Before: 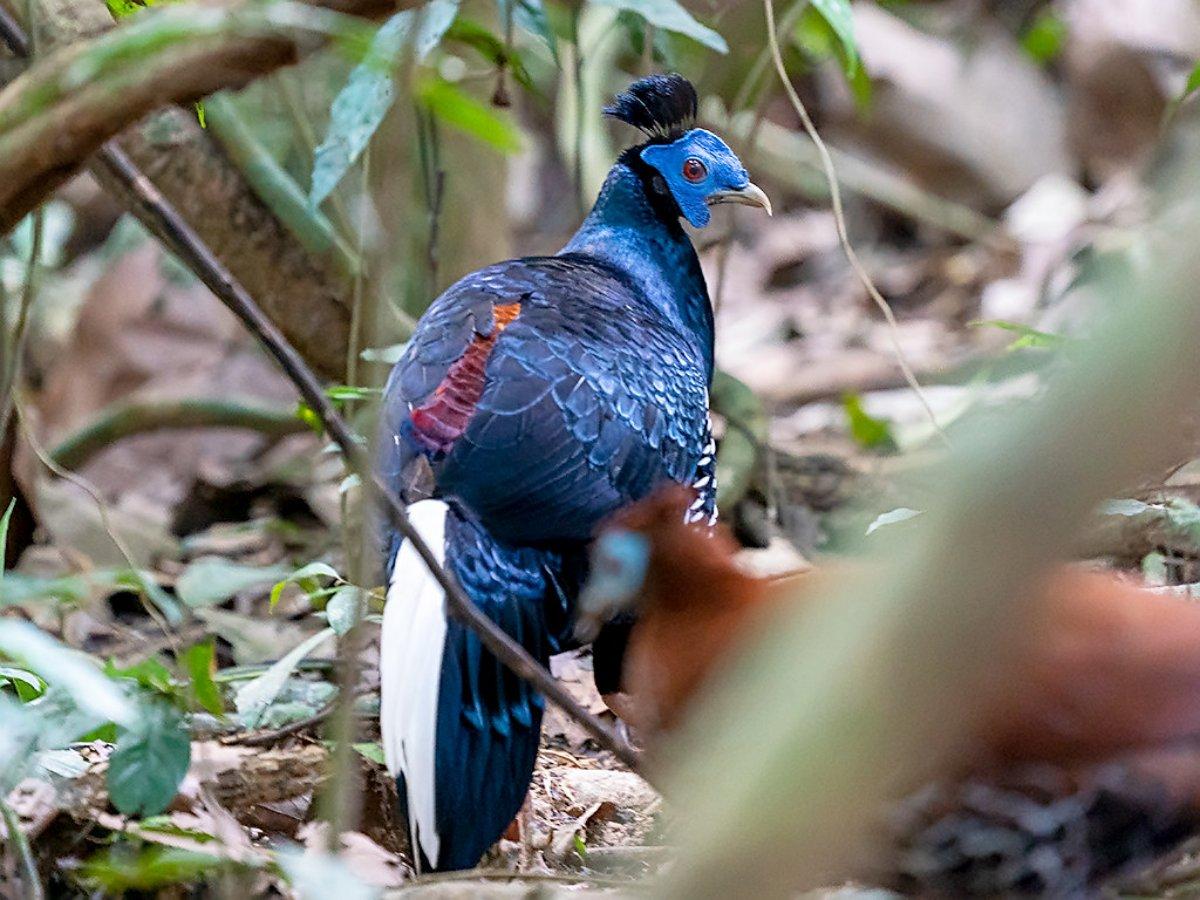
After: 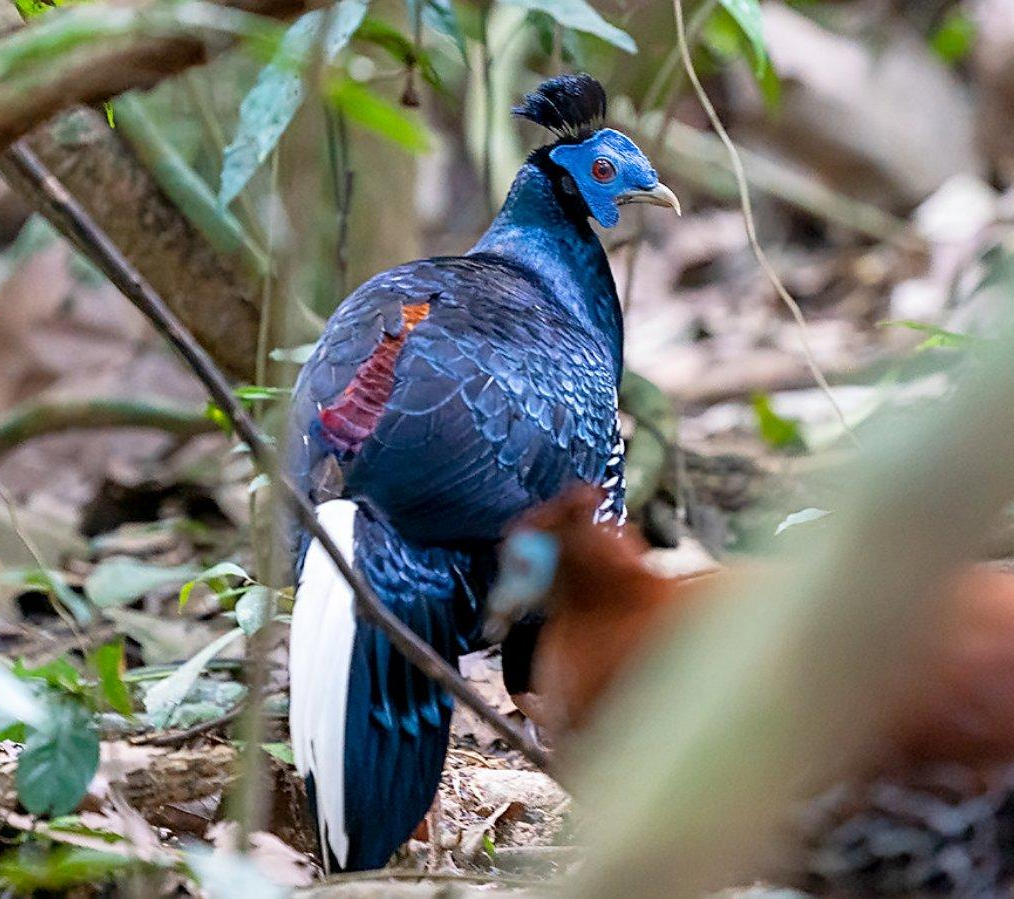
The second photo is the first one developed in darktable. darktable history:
crop: left 7.659%, right 7.801%
